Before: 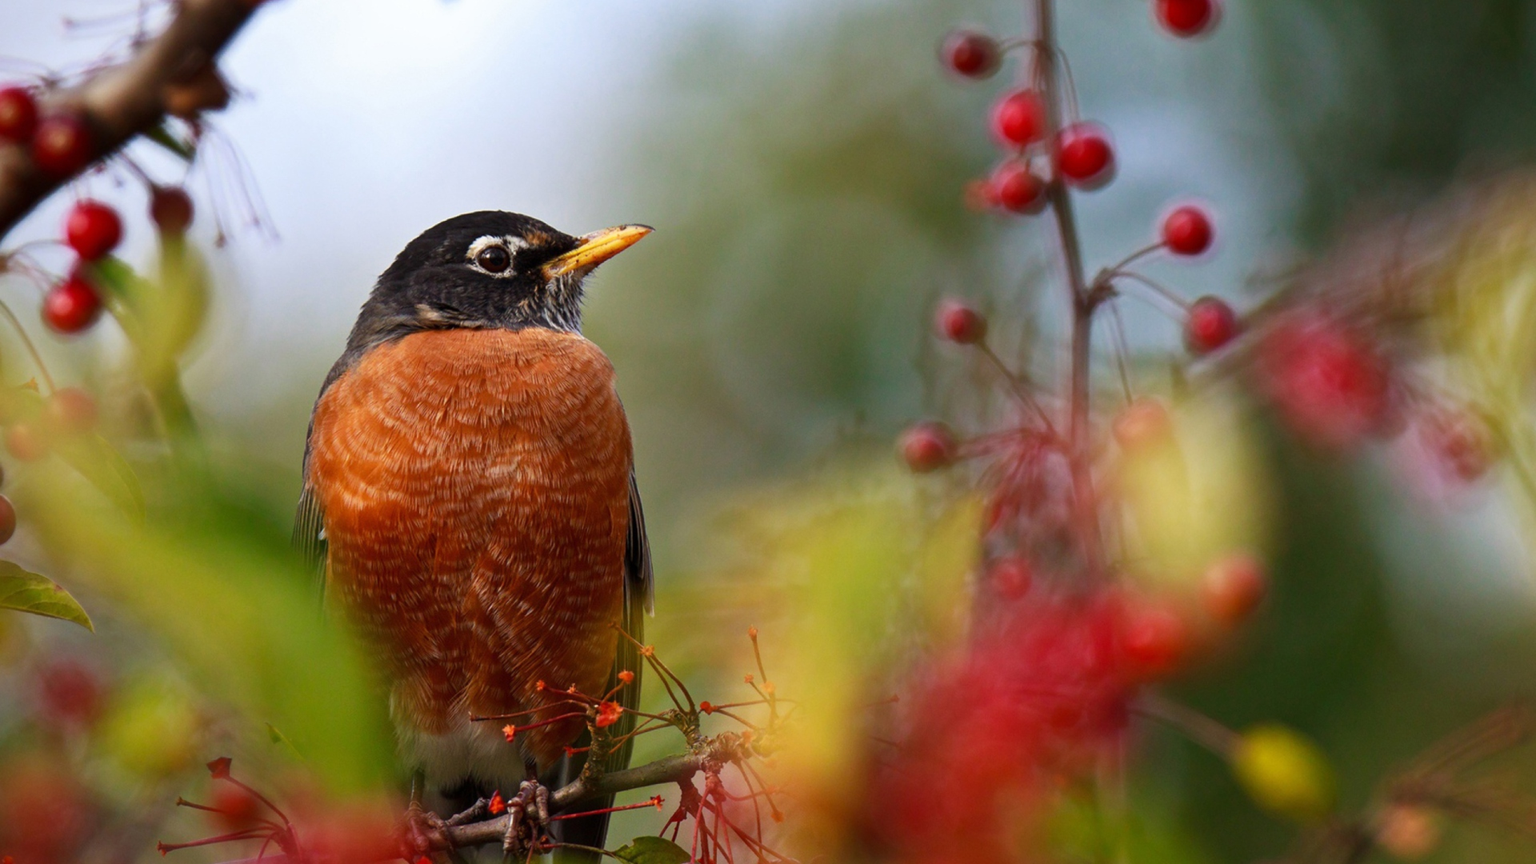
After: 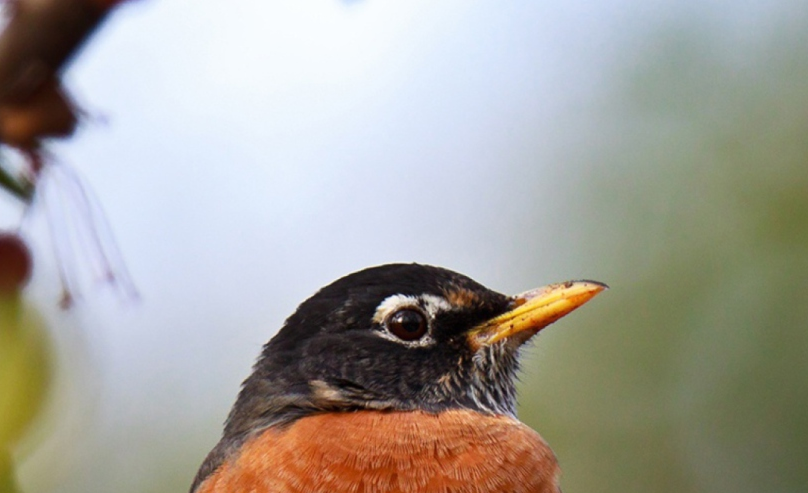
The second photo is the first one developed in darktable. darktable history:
crop and rotate: left 10.984%, top 0.082%, right 46.911%, bottom 54.196%
